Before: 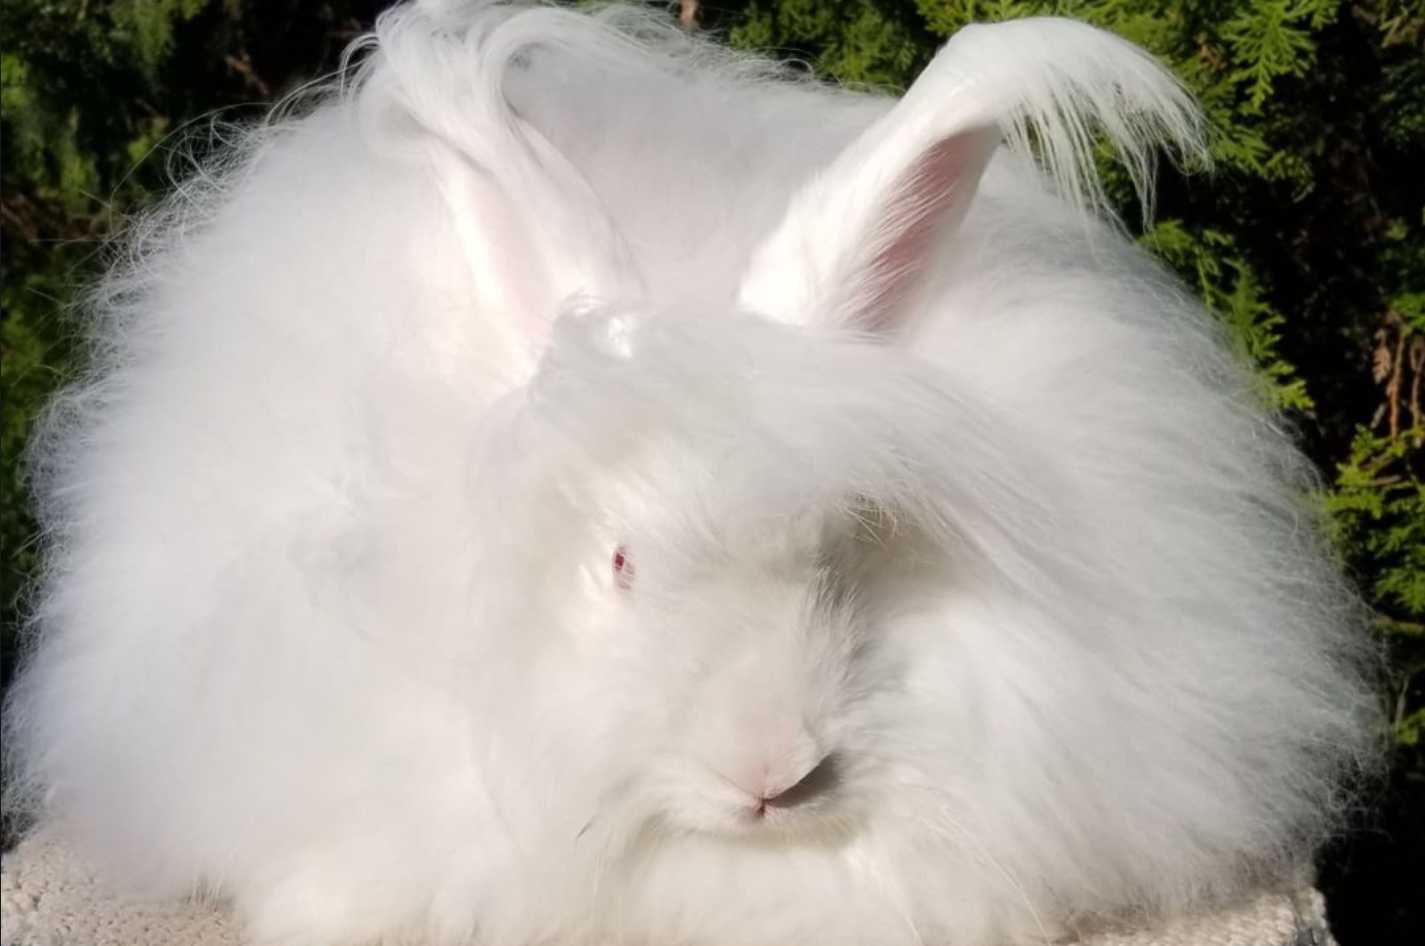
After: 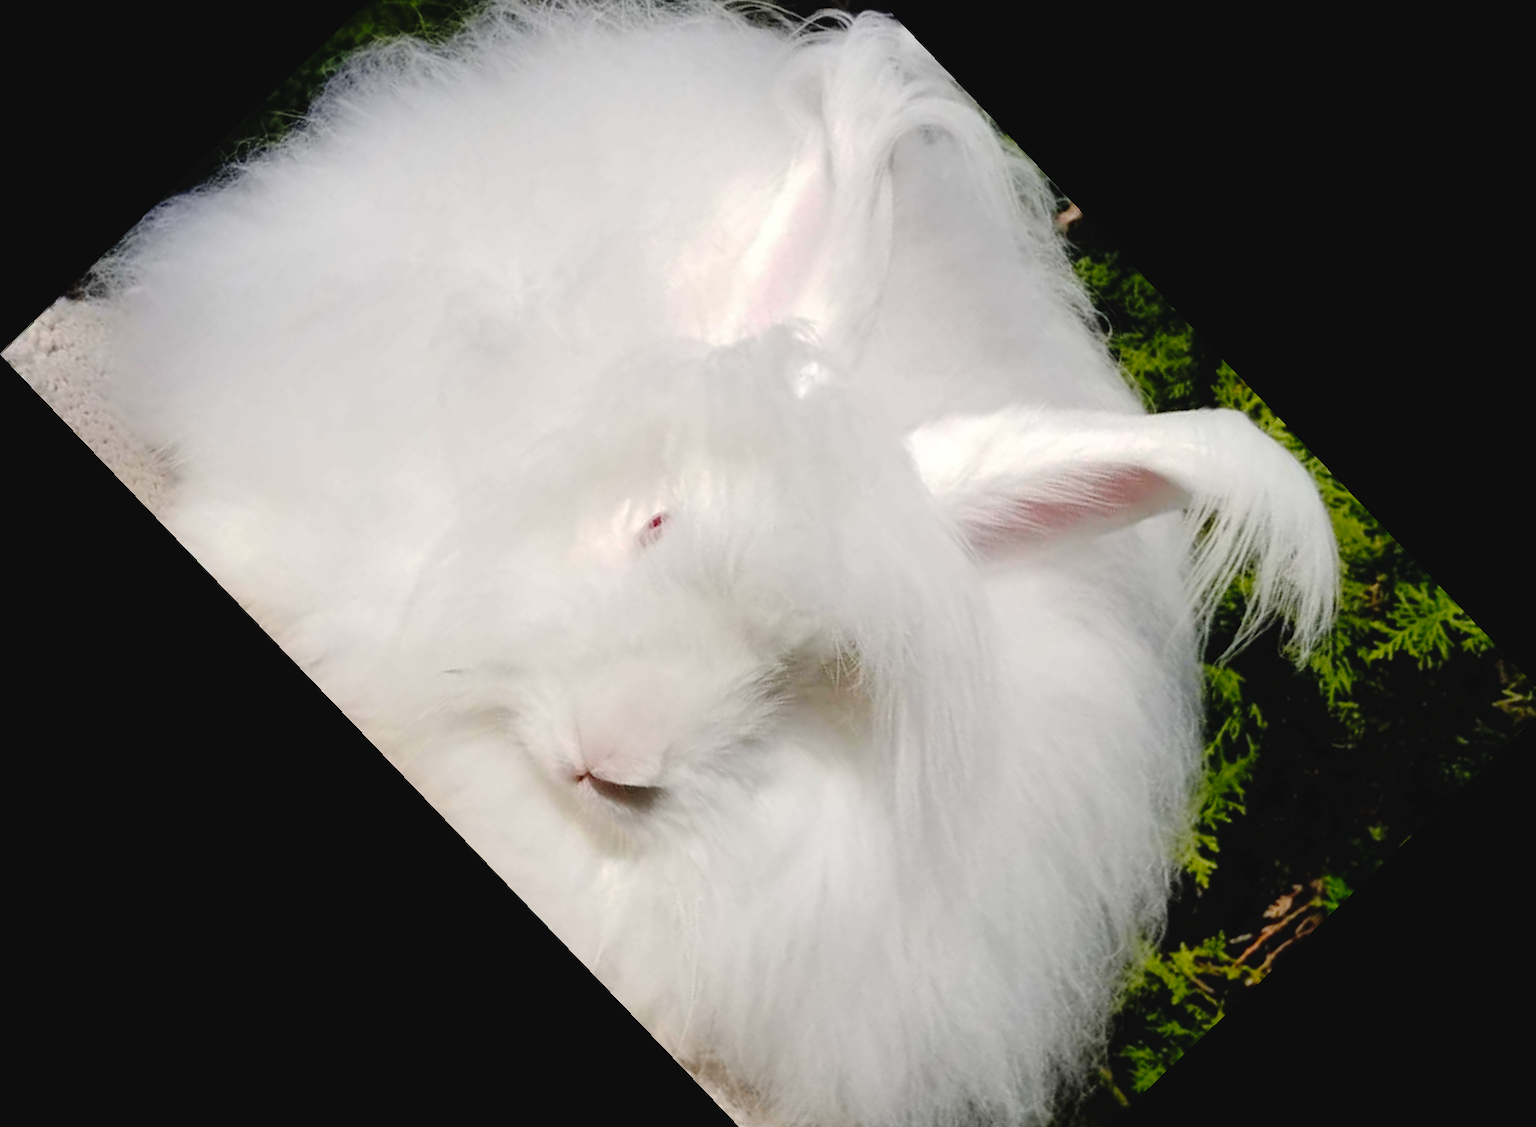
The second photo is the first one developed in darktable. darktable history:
crop and rotate: angle -46.26°, top 16.234%, right 0.912%, bottom 11.704%
tone curve: curves: ch0 [(0, 0) (0.003, 0.041) (0.011, 0.042) (0.025, 0.041) (0.044, 0.043) (0.069, 0.048) (0.1, 0.059) (0.136, 0.079) (0.177, 0.107) (0.224, 0.152) (0.277, 0.235) (0.335, 0.331) (0.399, 0.427) (0.468, 0.512) (0.543, 0.595) (0.623, 0.668) (0.709, 0.736) (0.801, 0.813) (0.898, 0.891) (1, 1)], preserve colors none
exposure: black level correction 0, compensate exposure bias true, compensate highlight preservation false
